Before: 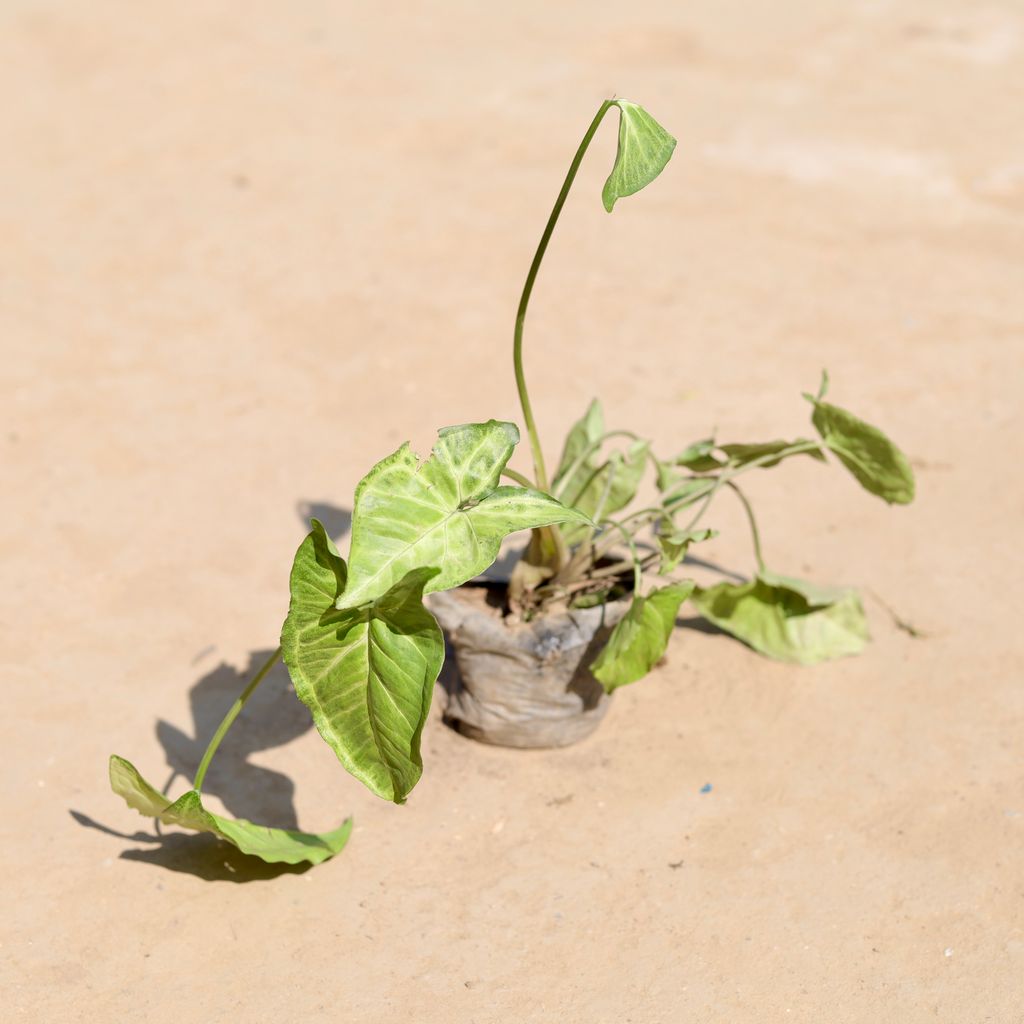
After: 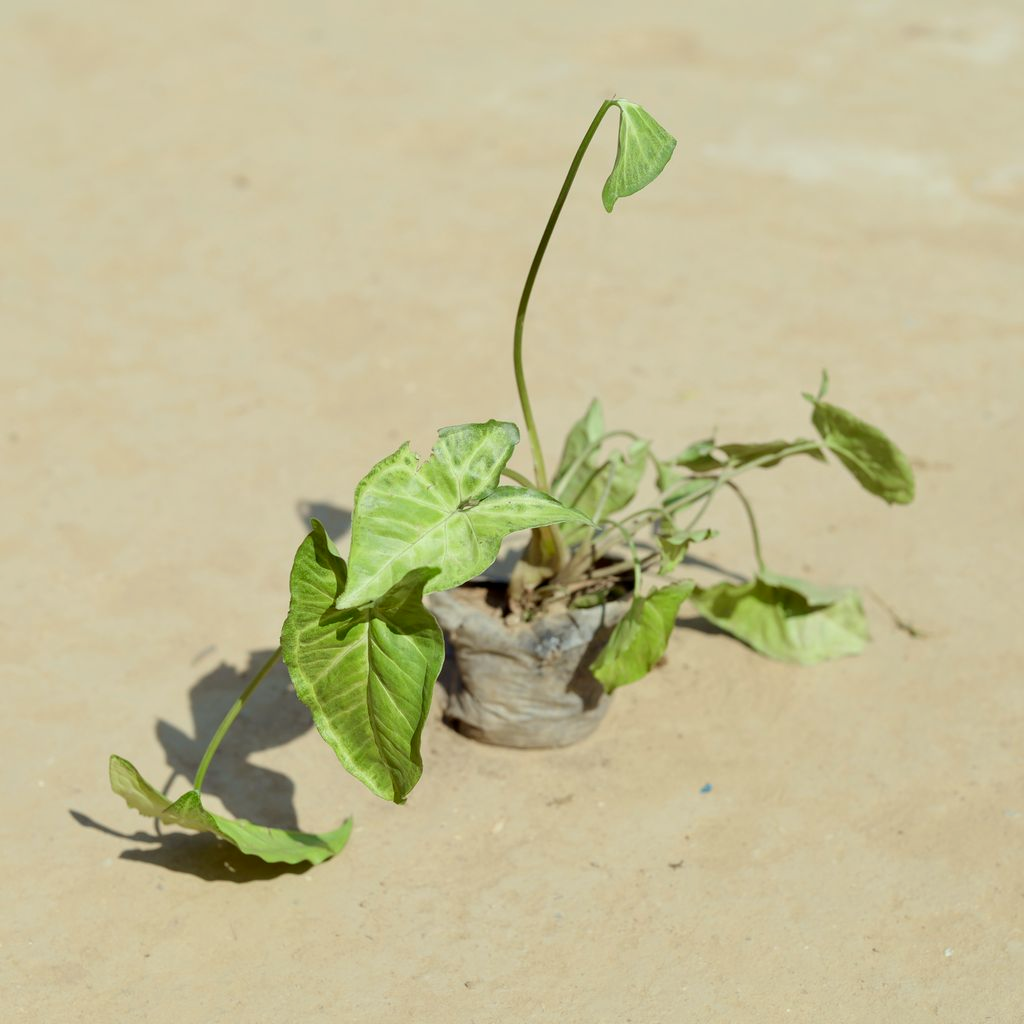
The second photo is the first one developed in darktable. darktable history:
color correction: highlights a* -8.66, highlights b* 3.39
exposure: exposure -0.265 EV, compensate highlight preservation false
